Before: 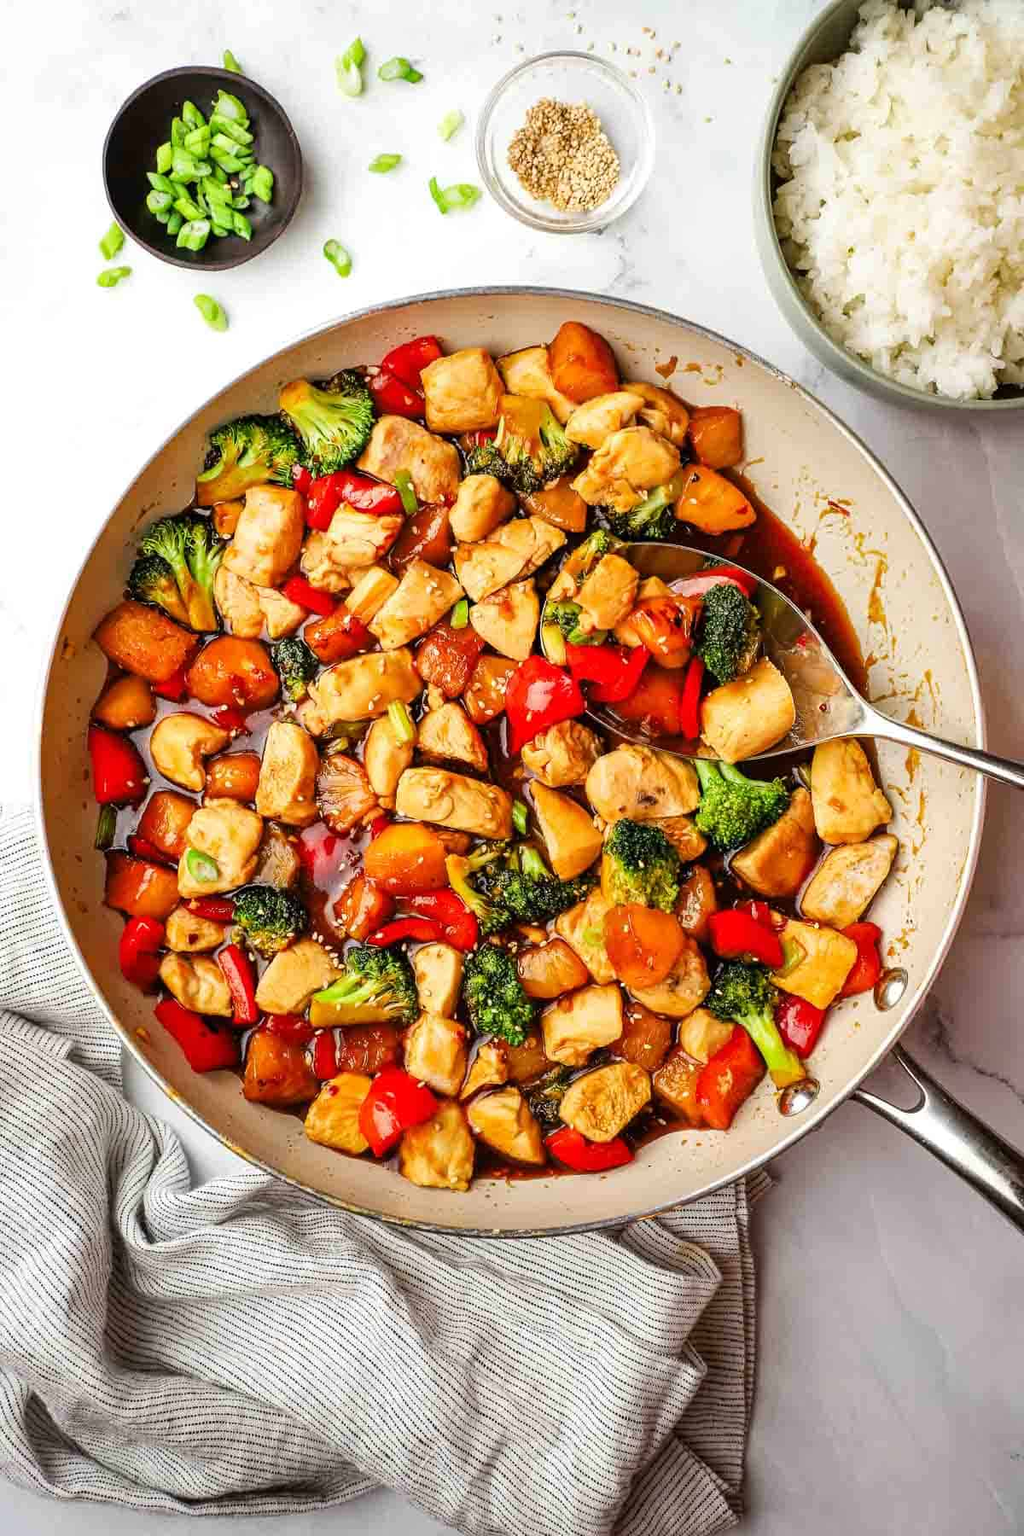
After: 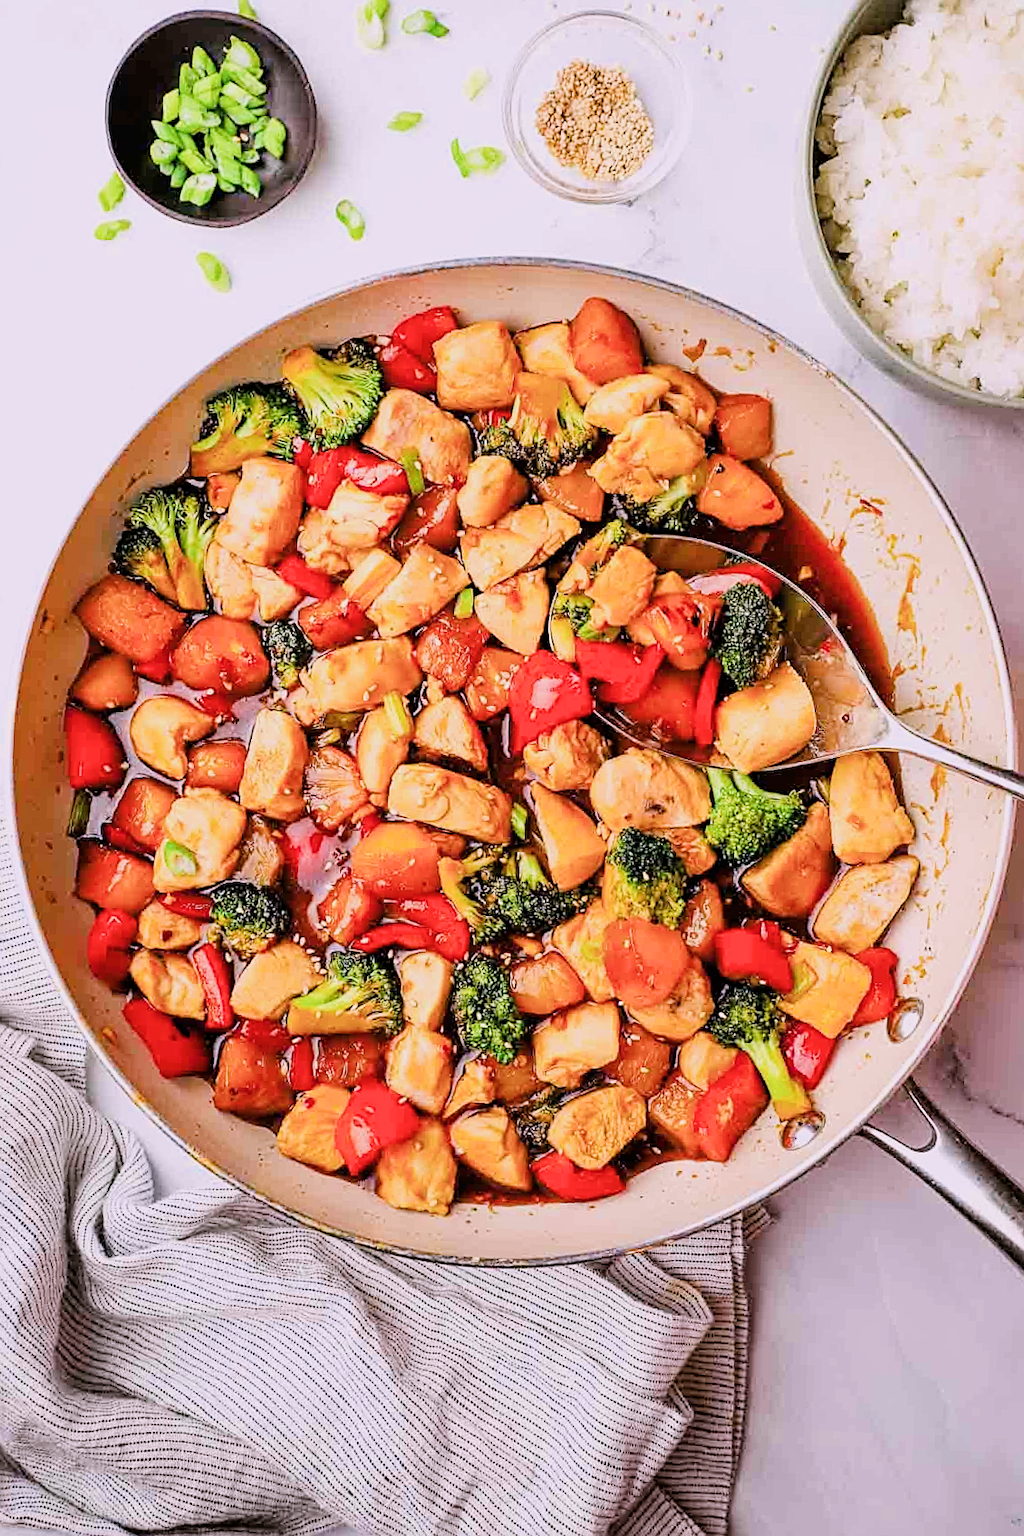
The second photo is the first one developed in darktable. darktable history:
exposure: exposure 0.574 EV, compensate highlight preservation false
crop and rotate: angle -2.38°
white balance: red 1.066, blue 1.119
filmic rgb: black relative exposure -7.65 EV, white relative exposure 4.56 EV, hardness 3.61
color balance rgb: global vibrance 0.5%
sharpen: on, module defaults
